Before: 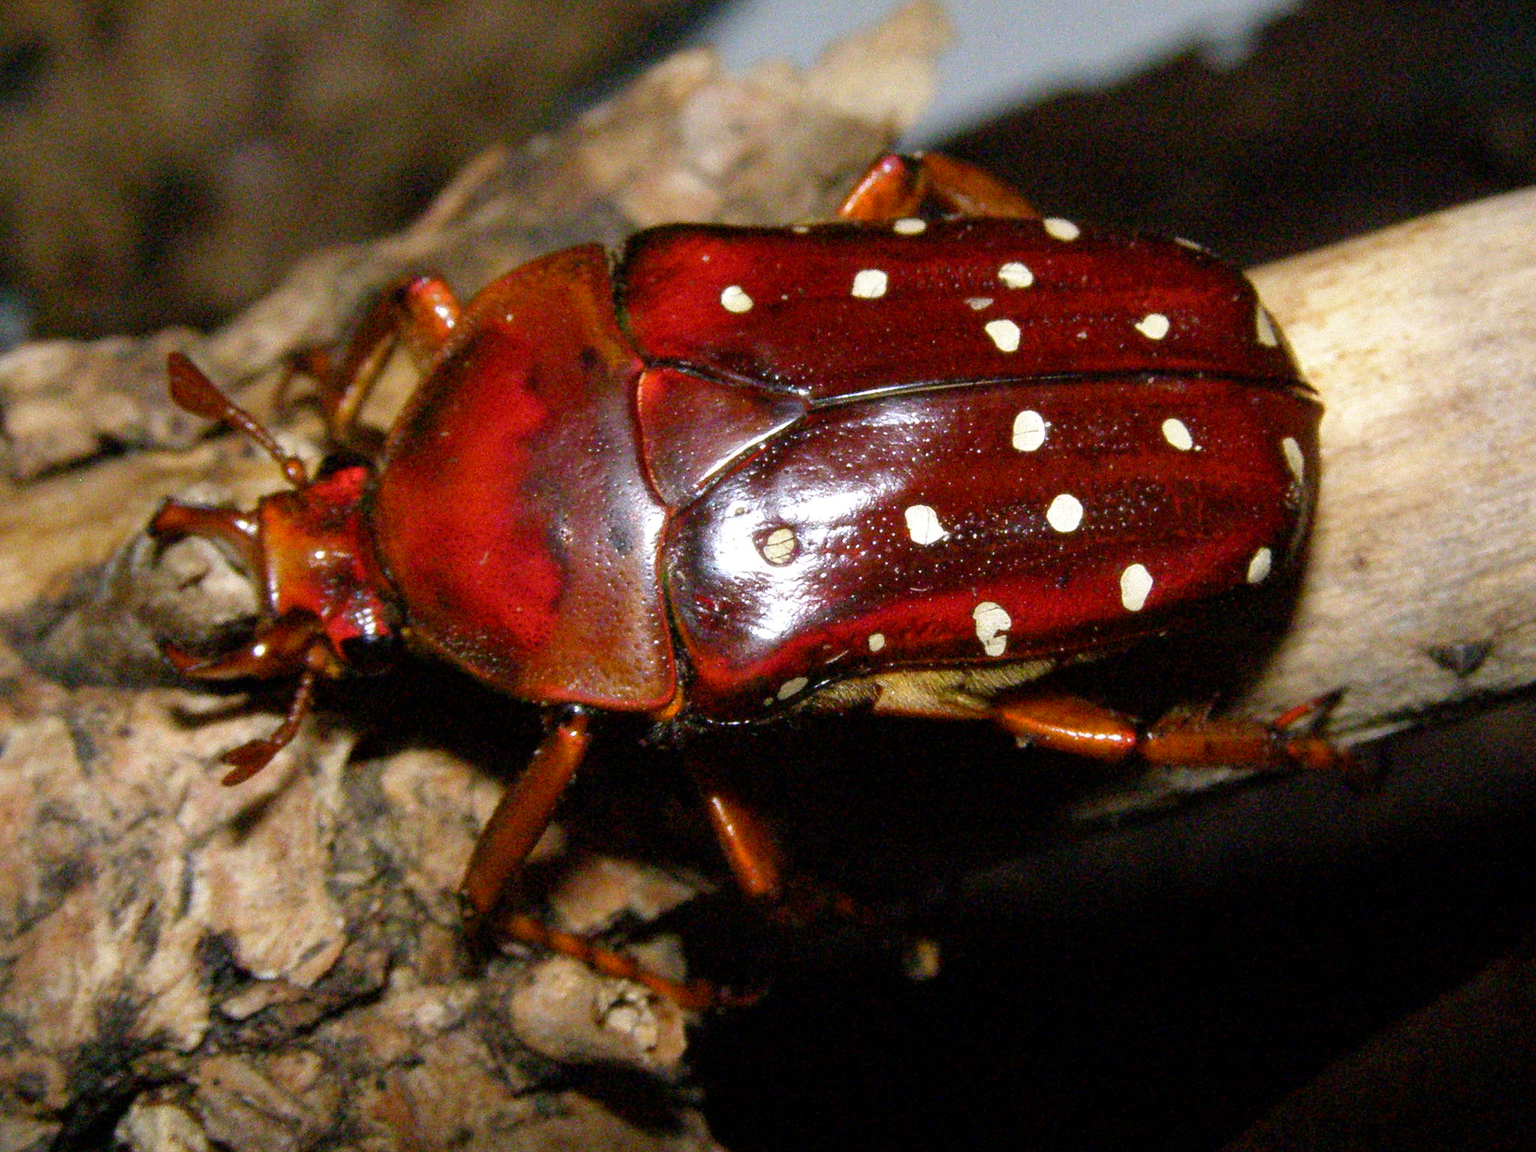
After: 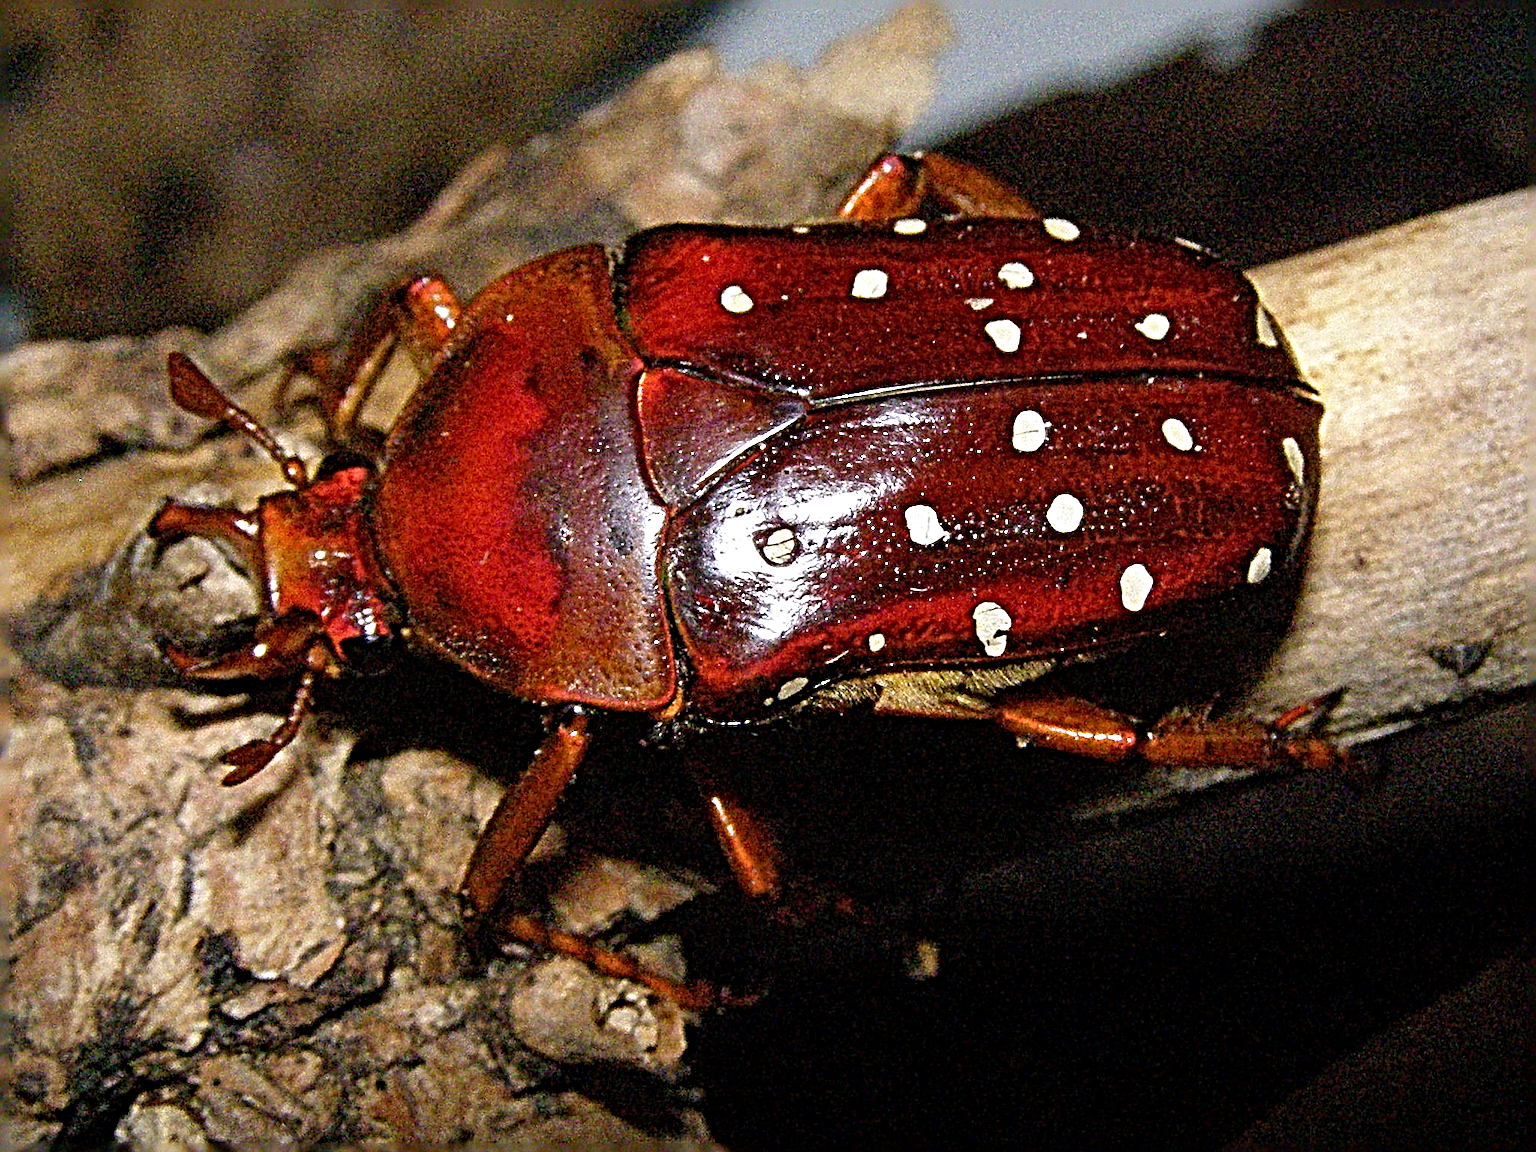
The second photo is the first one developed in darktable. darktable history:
sharpen: radius 6.274, amount 1.791, threshold 0.103
